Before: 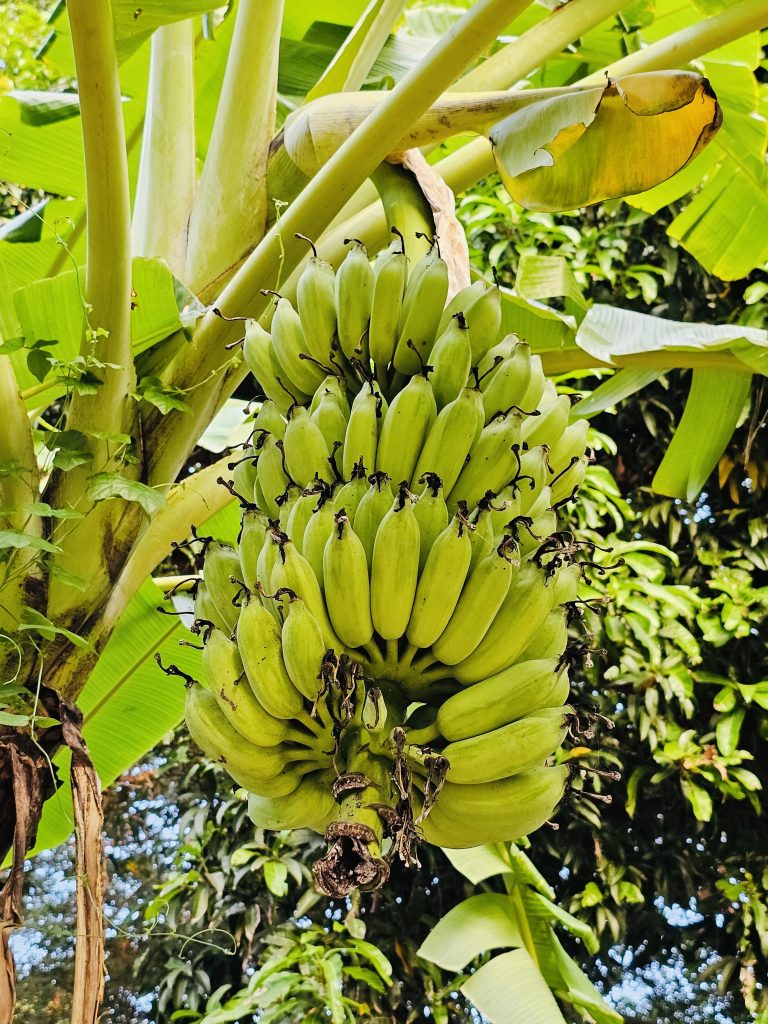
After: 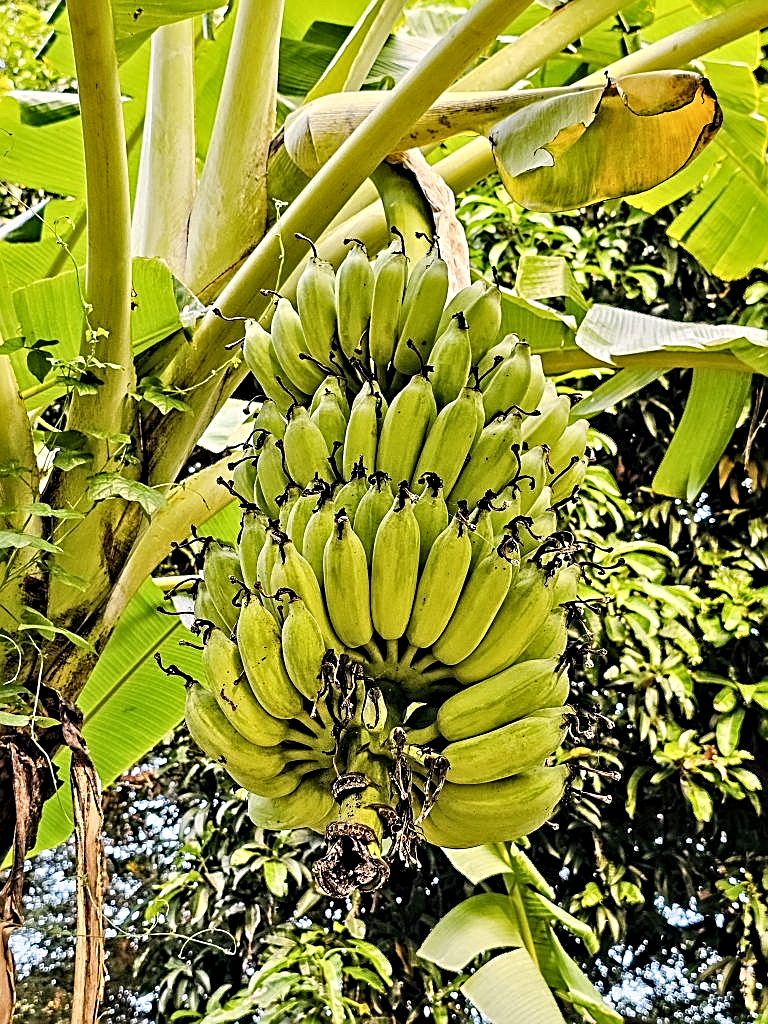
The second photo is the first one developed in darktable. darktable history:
sharpen: on, module defaults
color balance rgb: highlights gain › chroma 1.373%, highlights gain › hue 50.43°, perceptual saturation grading › global saturation 0.01%, global vibrance 5.498%
contrast equalizer: octaves 7, y [[0.5, 0.542, 0.583, 0.625, 0.667, 0.708], [0.5 ×6], [0.5 ×6], [0 ×6], [0 ×6]]
